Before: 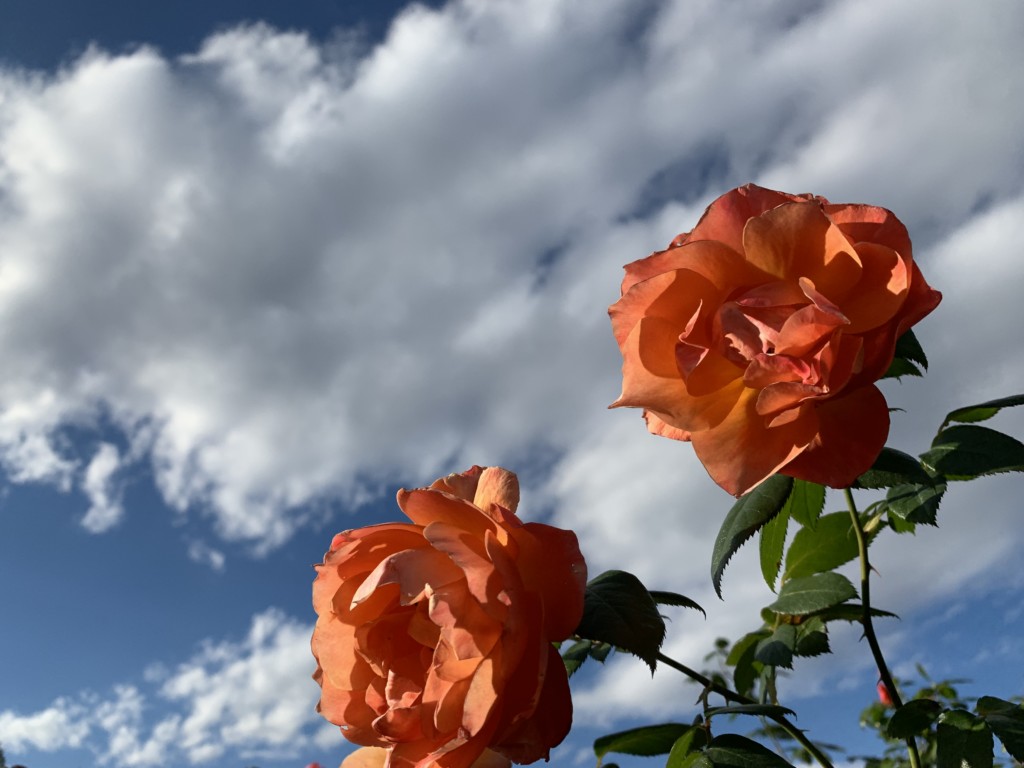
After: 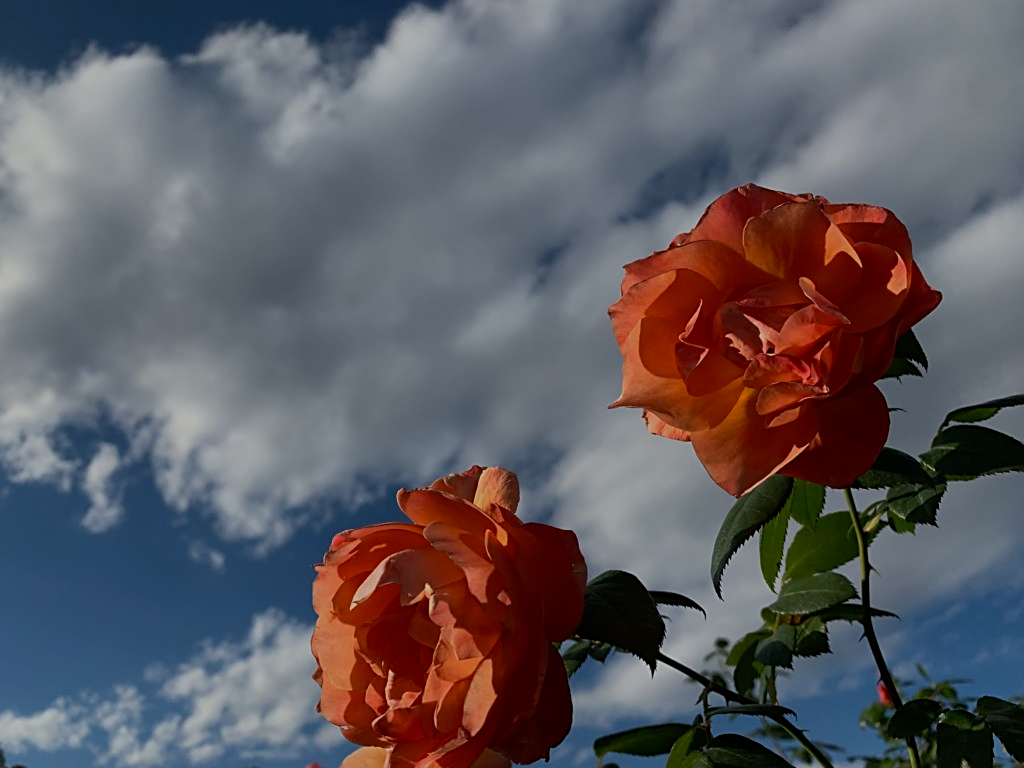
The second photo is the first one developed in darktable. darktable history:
sharpen: on, module defaults
exposure: exposure -1 EV, compensate highlight preservation false
